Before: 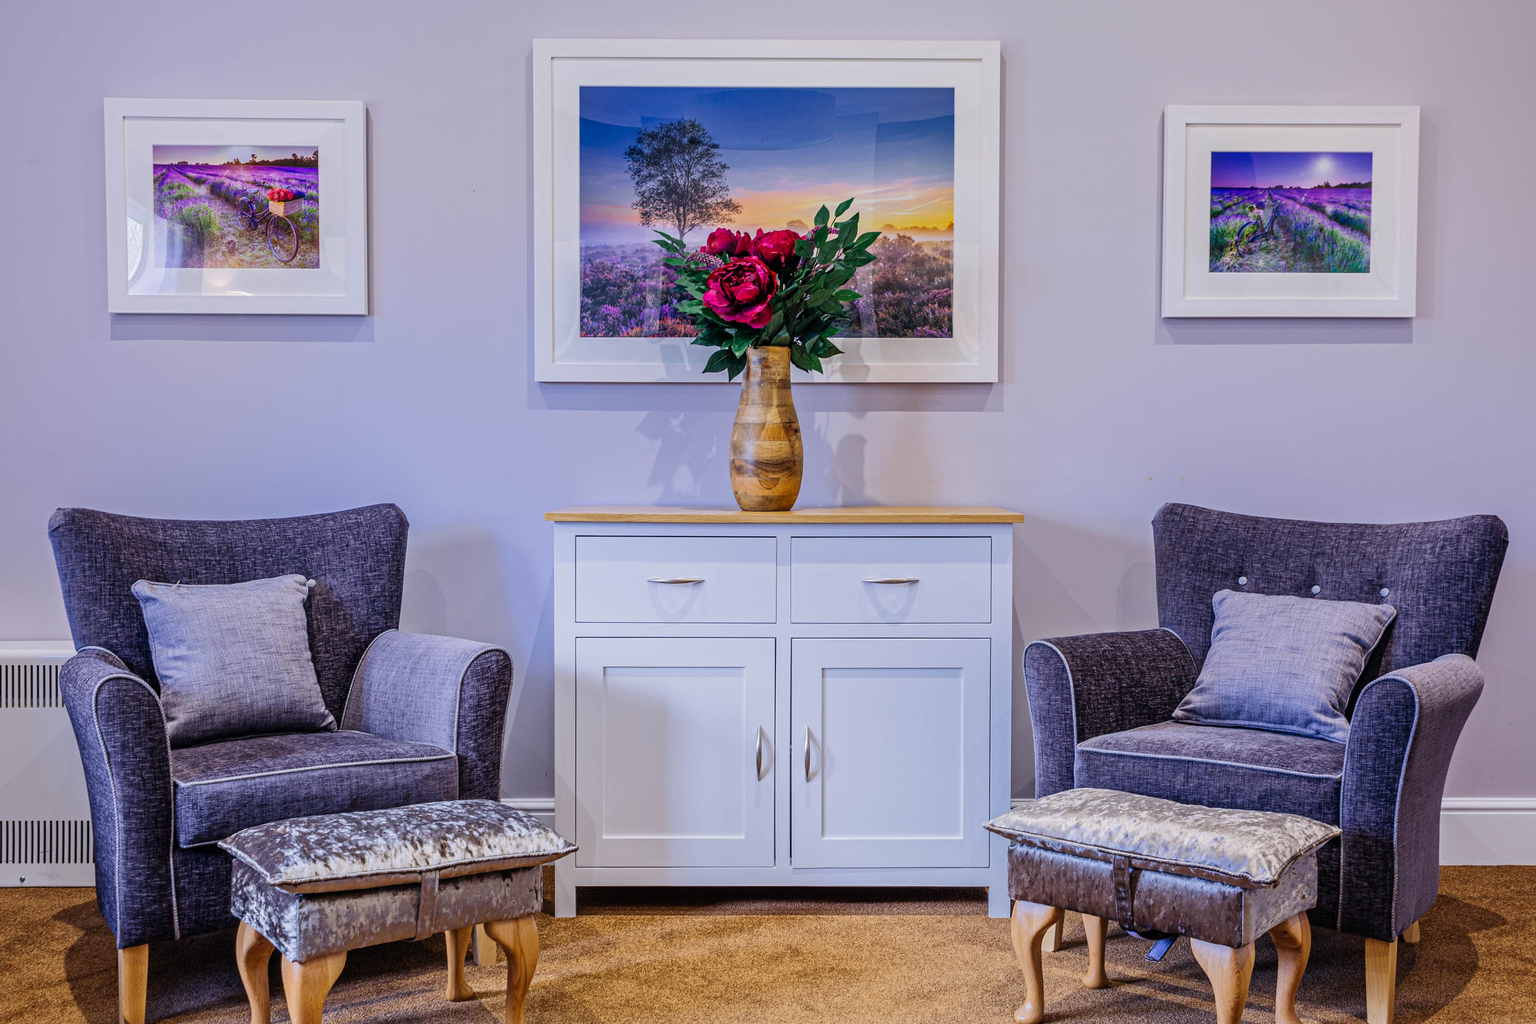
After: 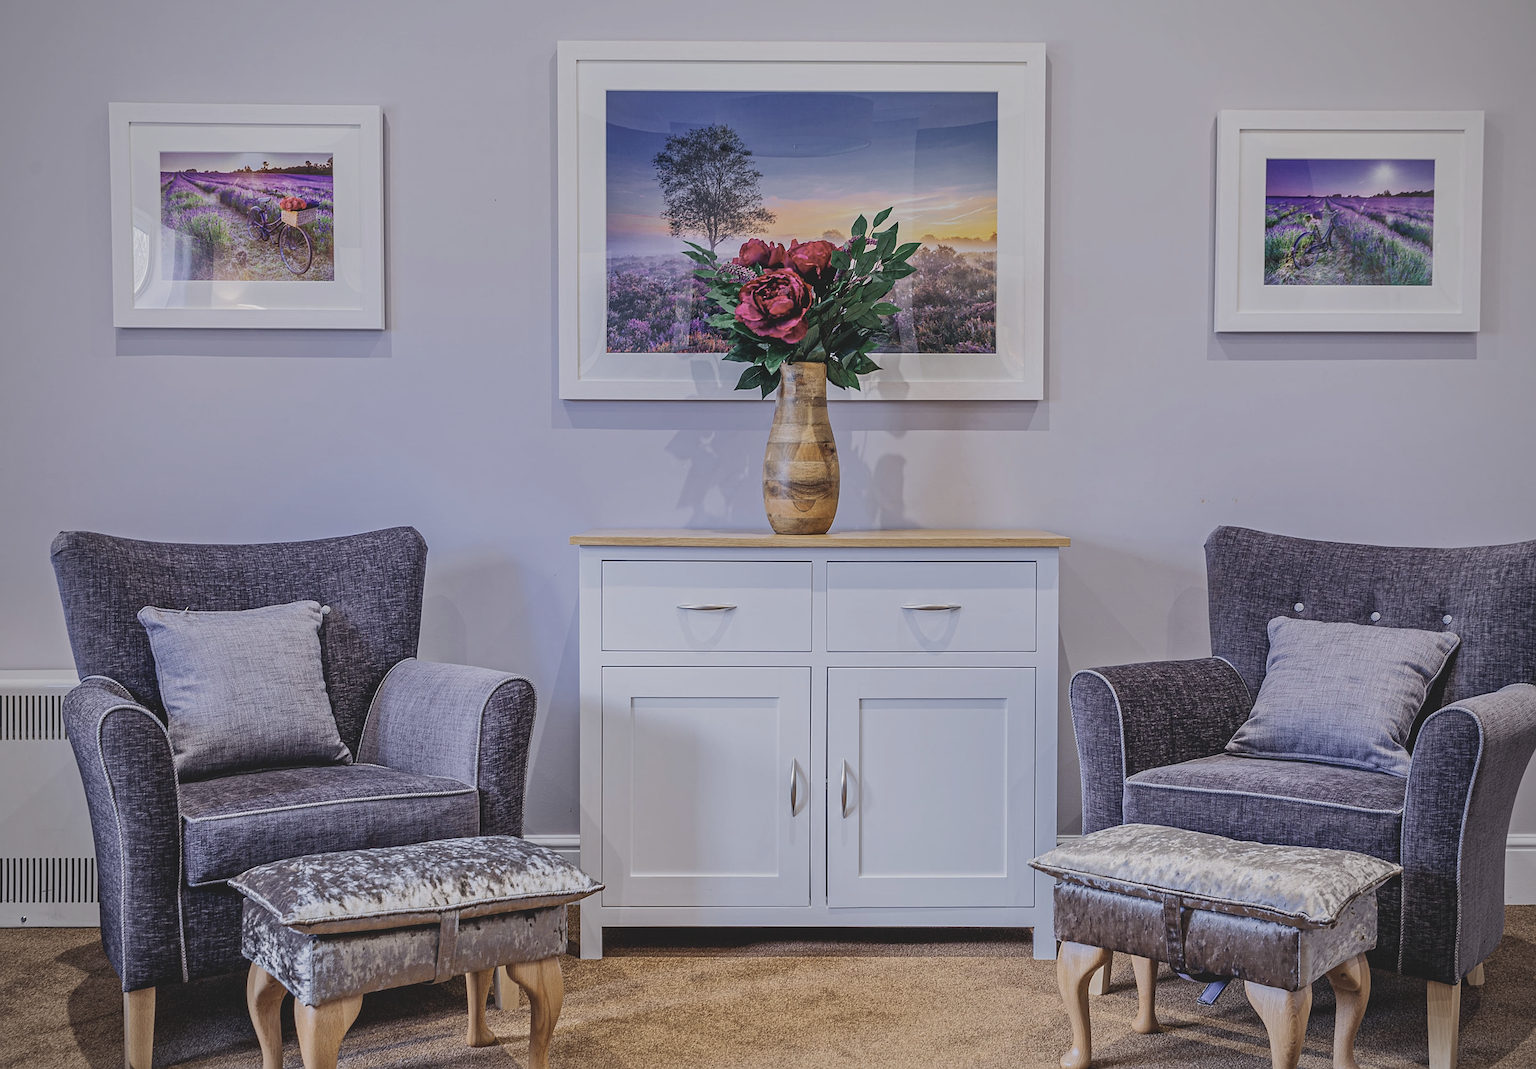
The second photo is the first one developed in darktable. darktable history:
vignetting: brightness -0.267
crop: right 4.304%, bottom 0.029%
sharpen: on, module defaults
contrast brightness saturation: contrast -0.242, saturation -0.441
contrast equalizer: y [[0.509, 0.517, 0.523, 0.523, 0.517, 0.509], [0.5 ×6], [0.5 ×6], [0 ×6], [0 ×6]]
